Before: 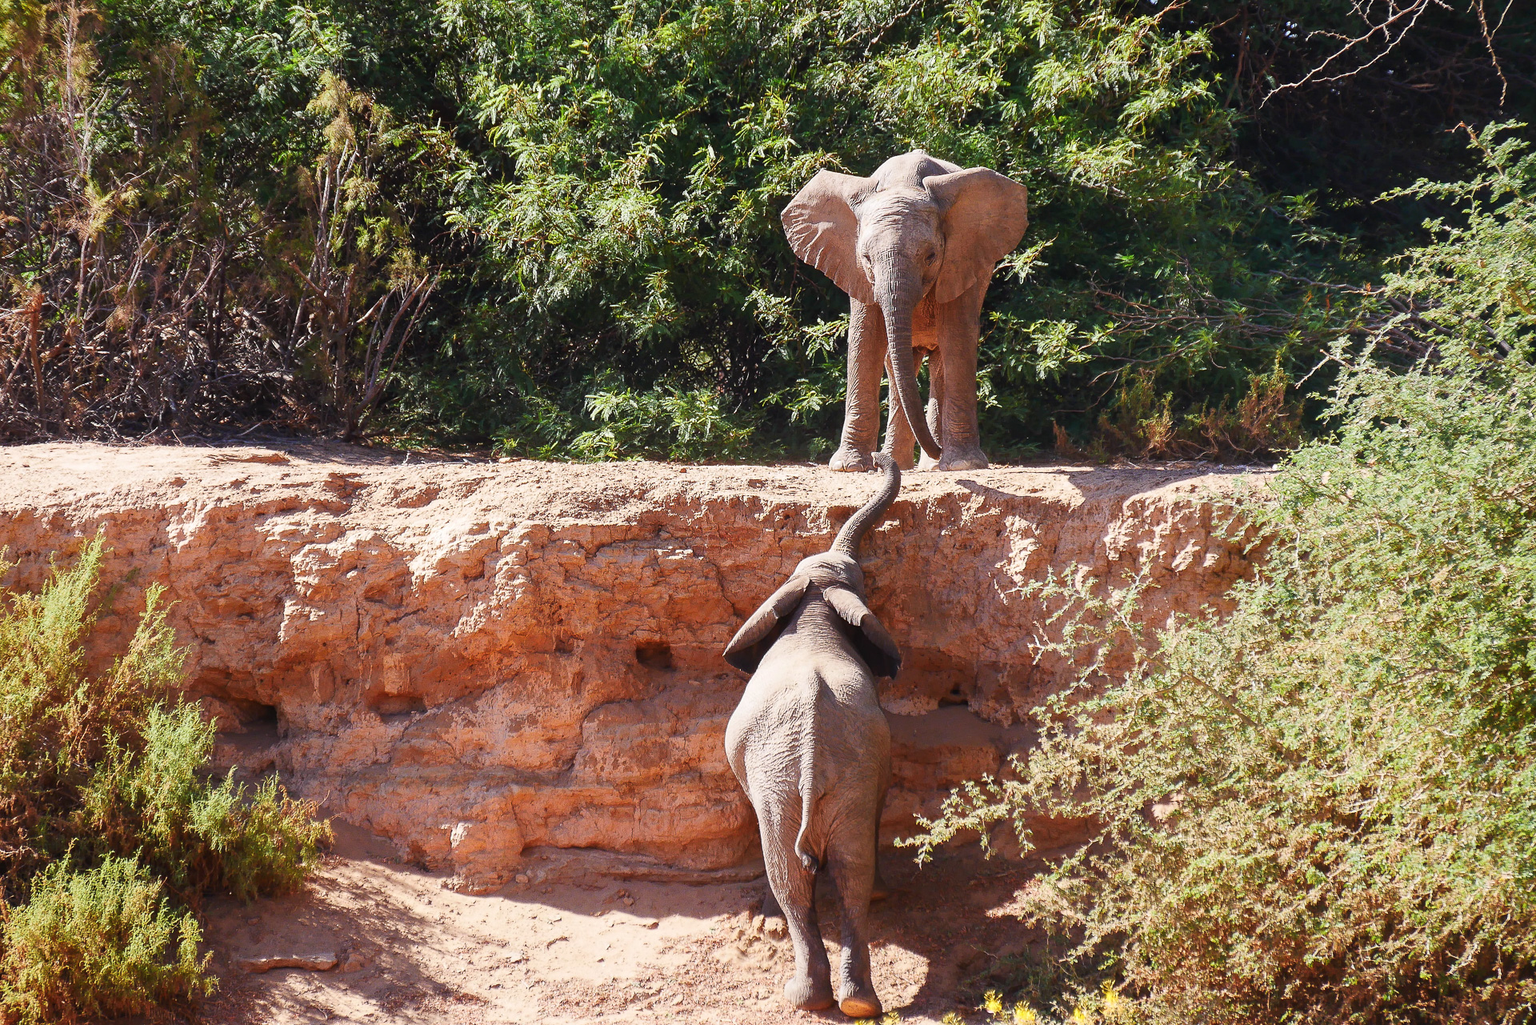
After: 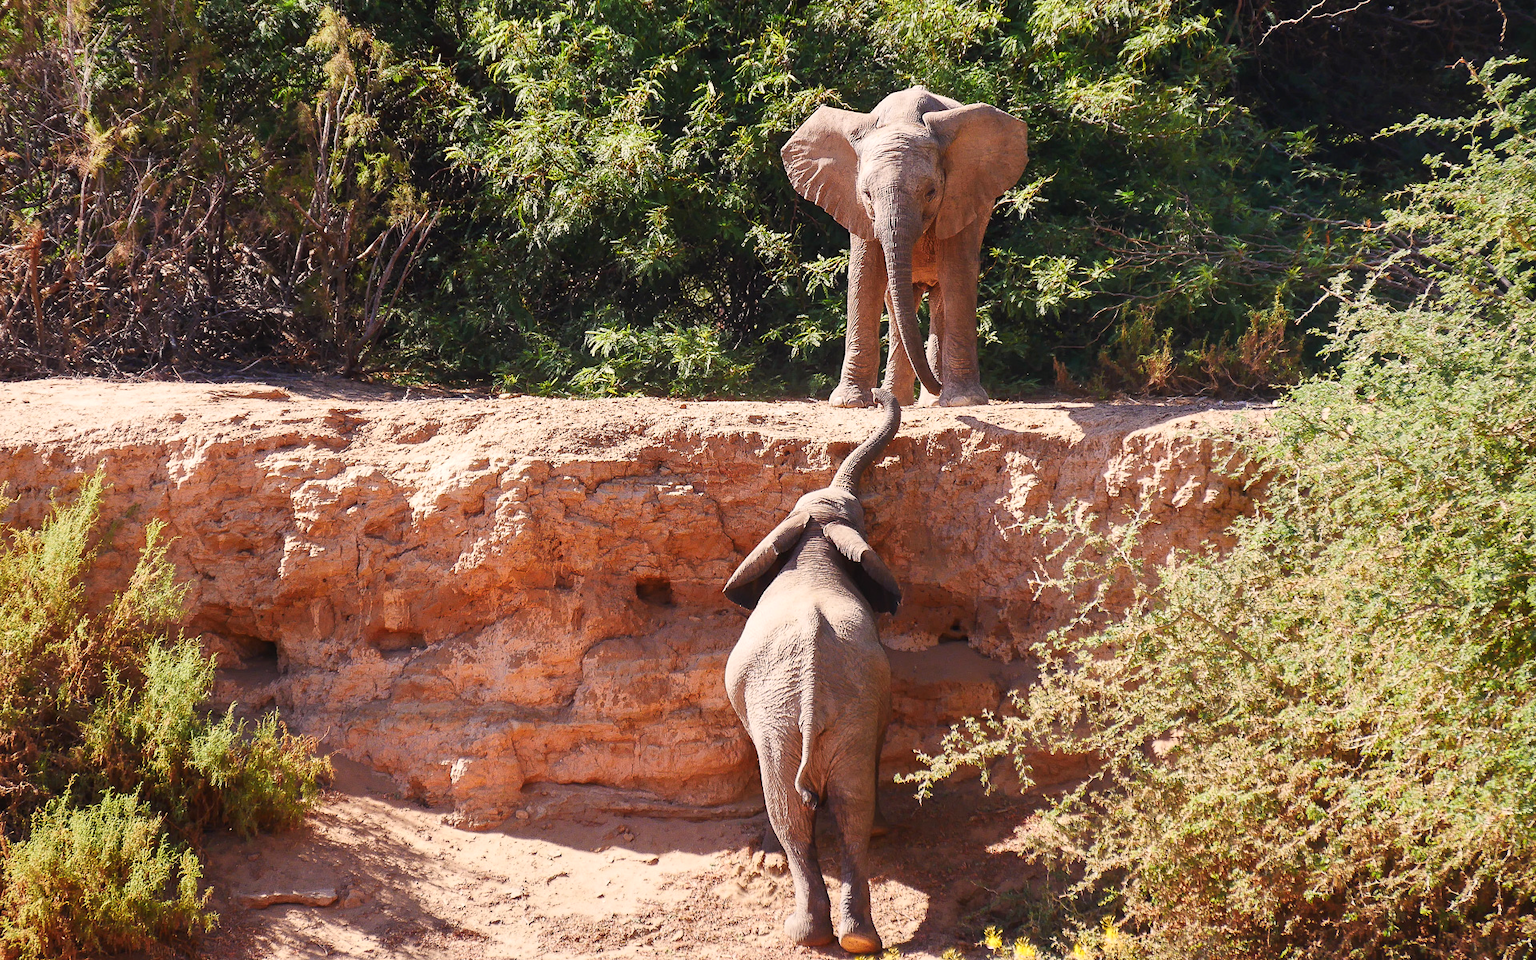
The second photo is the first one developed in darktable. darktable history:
color correction: highlights a* 3.84, highlights b* 5.07
crop and rotate: top 6.25%
shadows and highlights: shadows 12, white point adjustment 1.2, soften with gaussian
